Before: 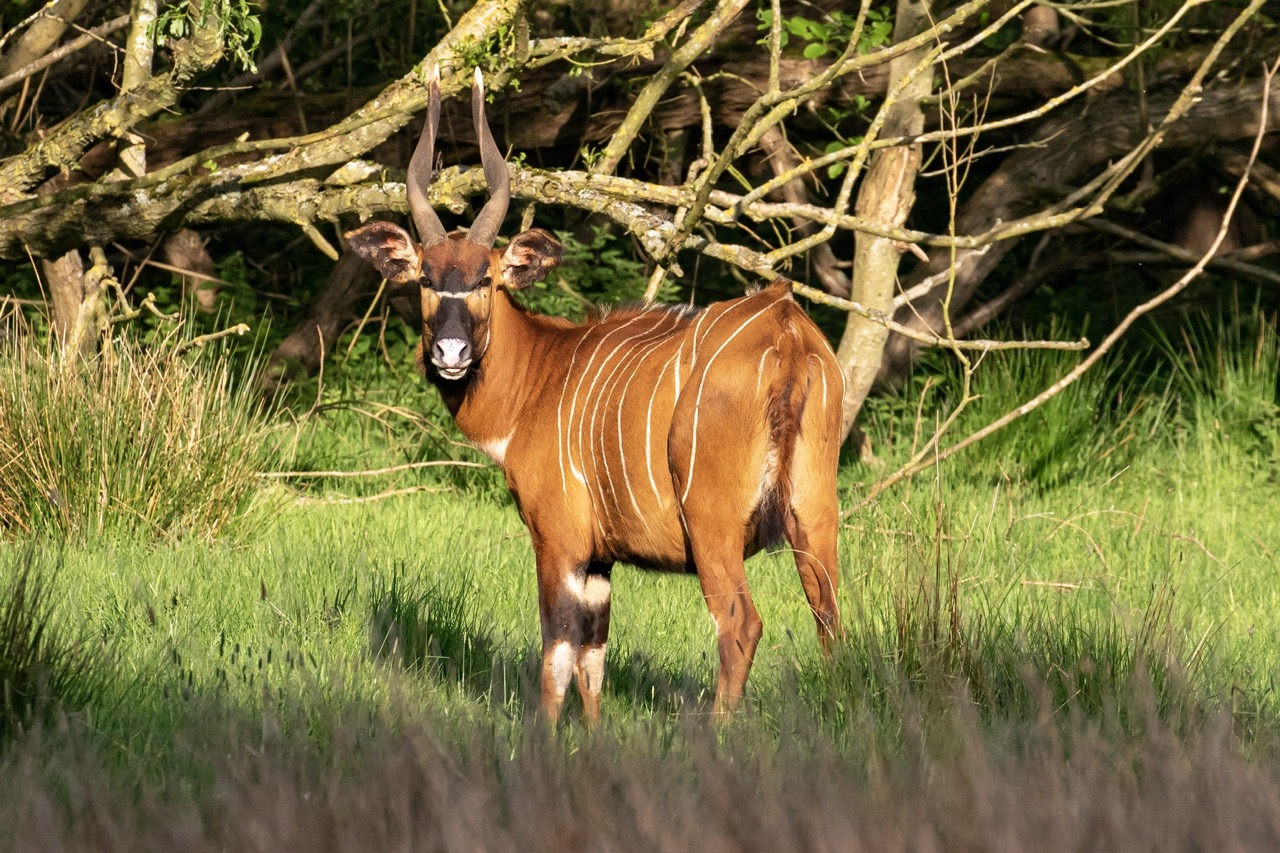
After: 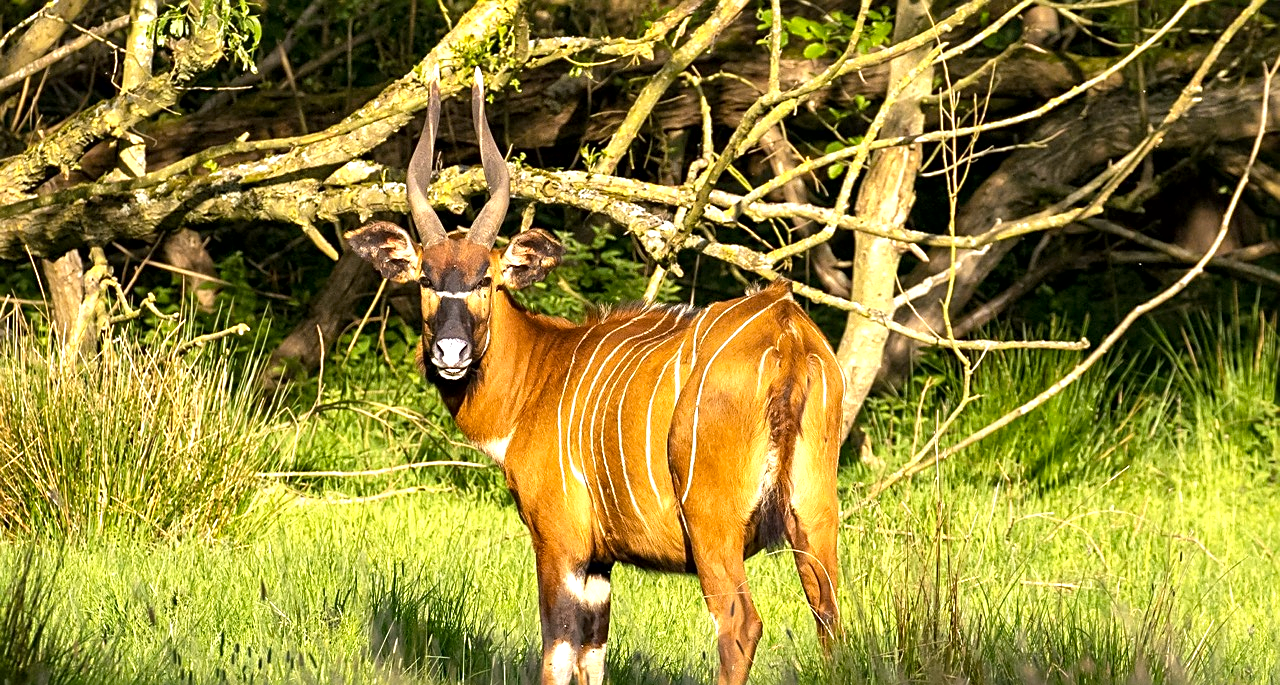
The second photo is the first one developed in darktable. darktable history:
crop: bottom 19.644%
local contrast: mode bilateral grid, contrast 20, coarseness 100, detail 150%, midtone range 0.2
sharpen: on, module defaults
exposure: exposure 0.6 EV, compensate highlight preservation false
color contrast: green-magenta contrast 0.8, blue-yellow contrast 1.1, unbound 0
